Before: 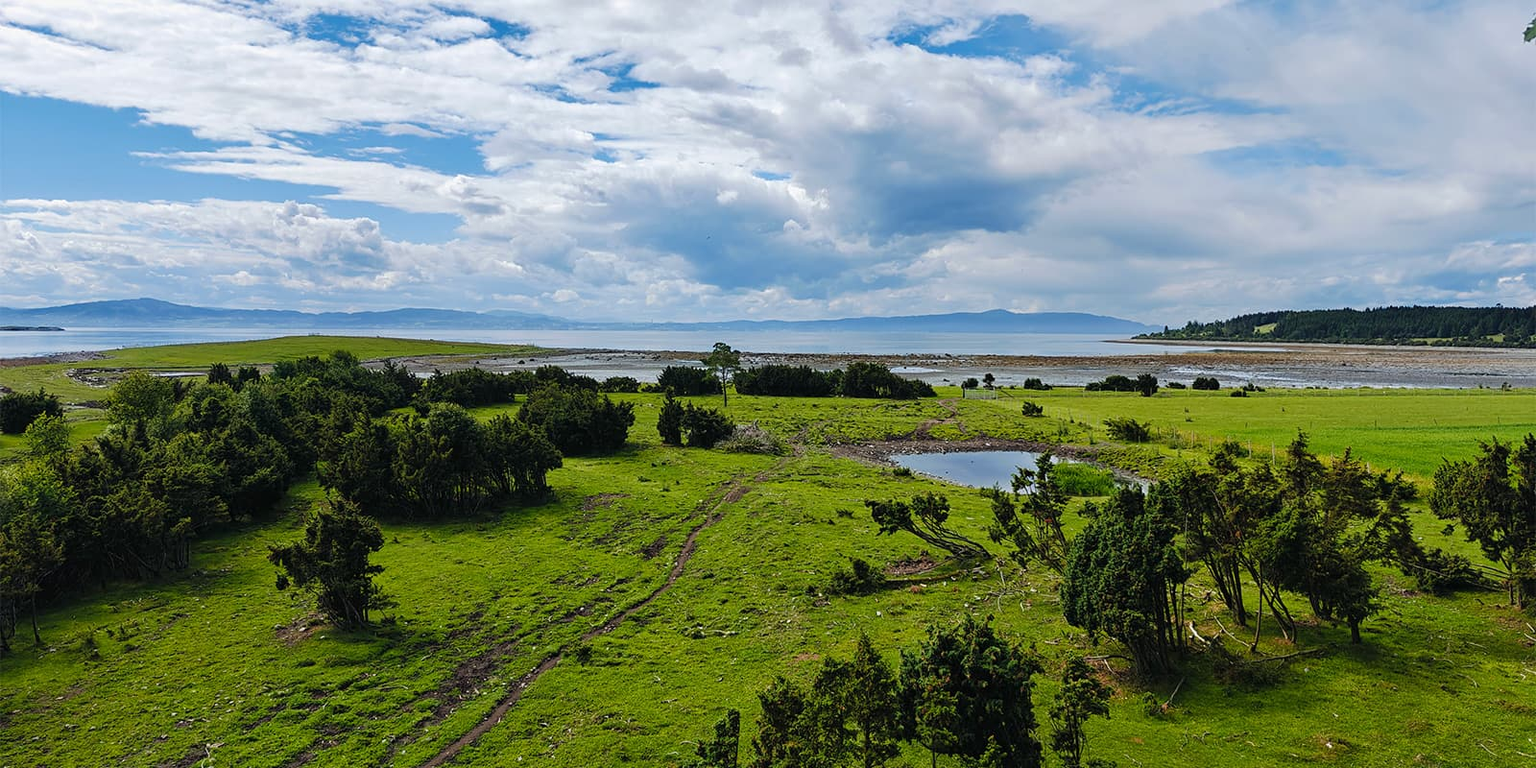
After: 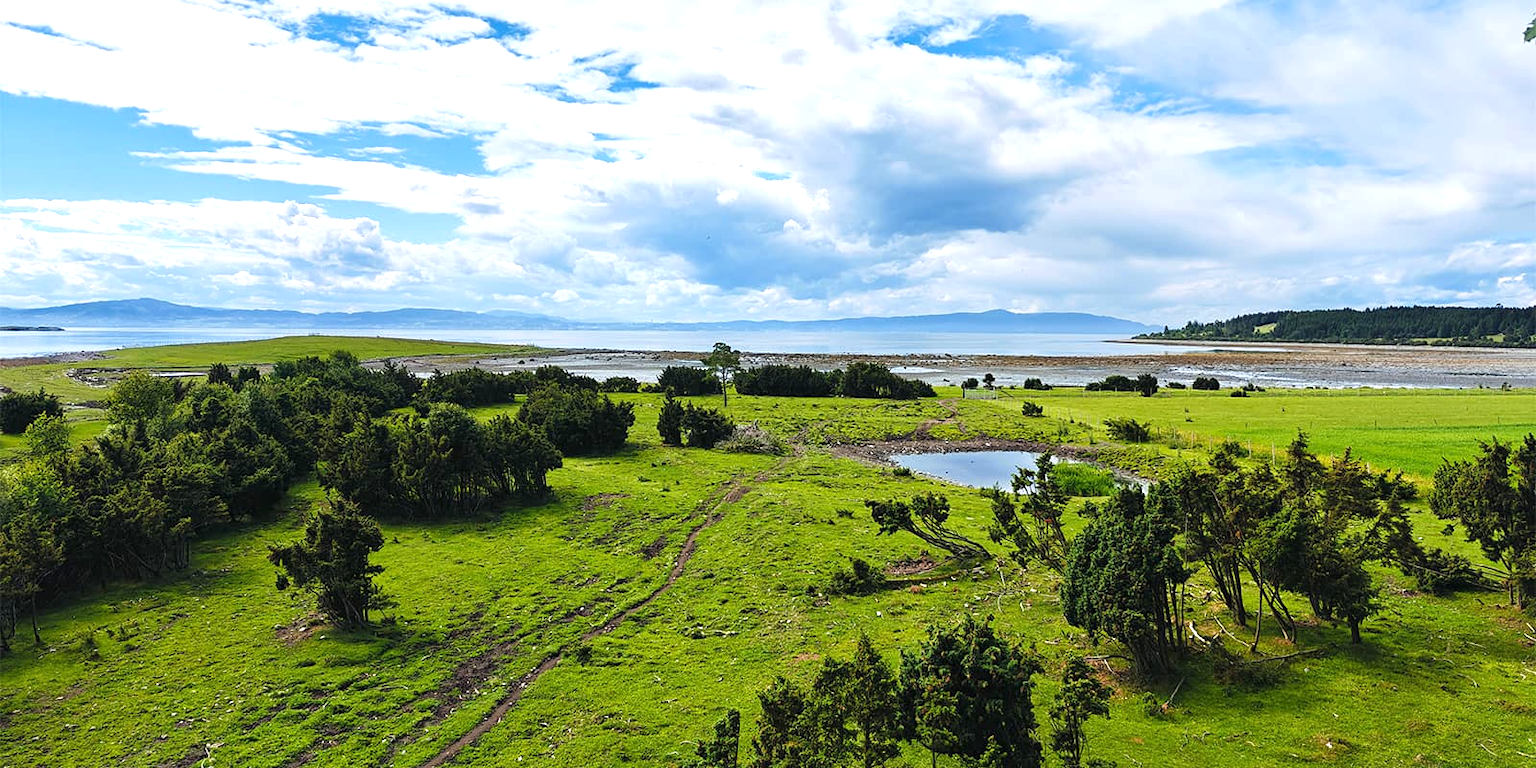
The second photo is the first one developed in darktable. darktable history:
exposure: exposure 0.739 EV, compensate exposure bias true, compensate highlight preservation false
